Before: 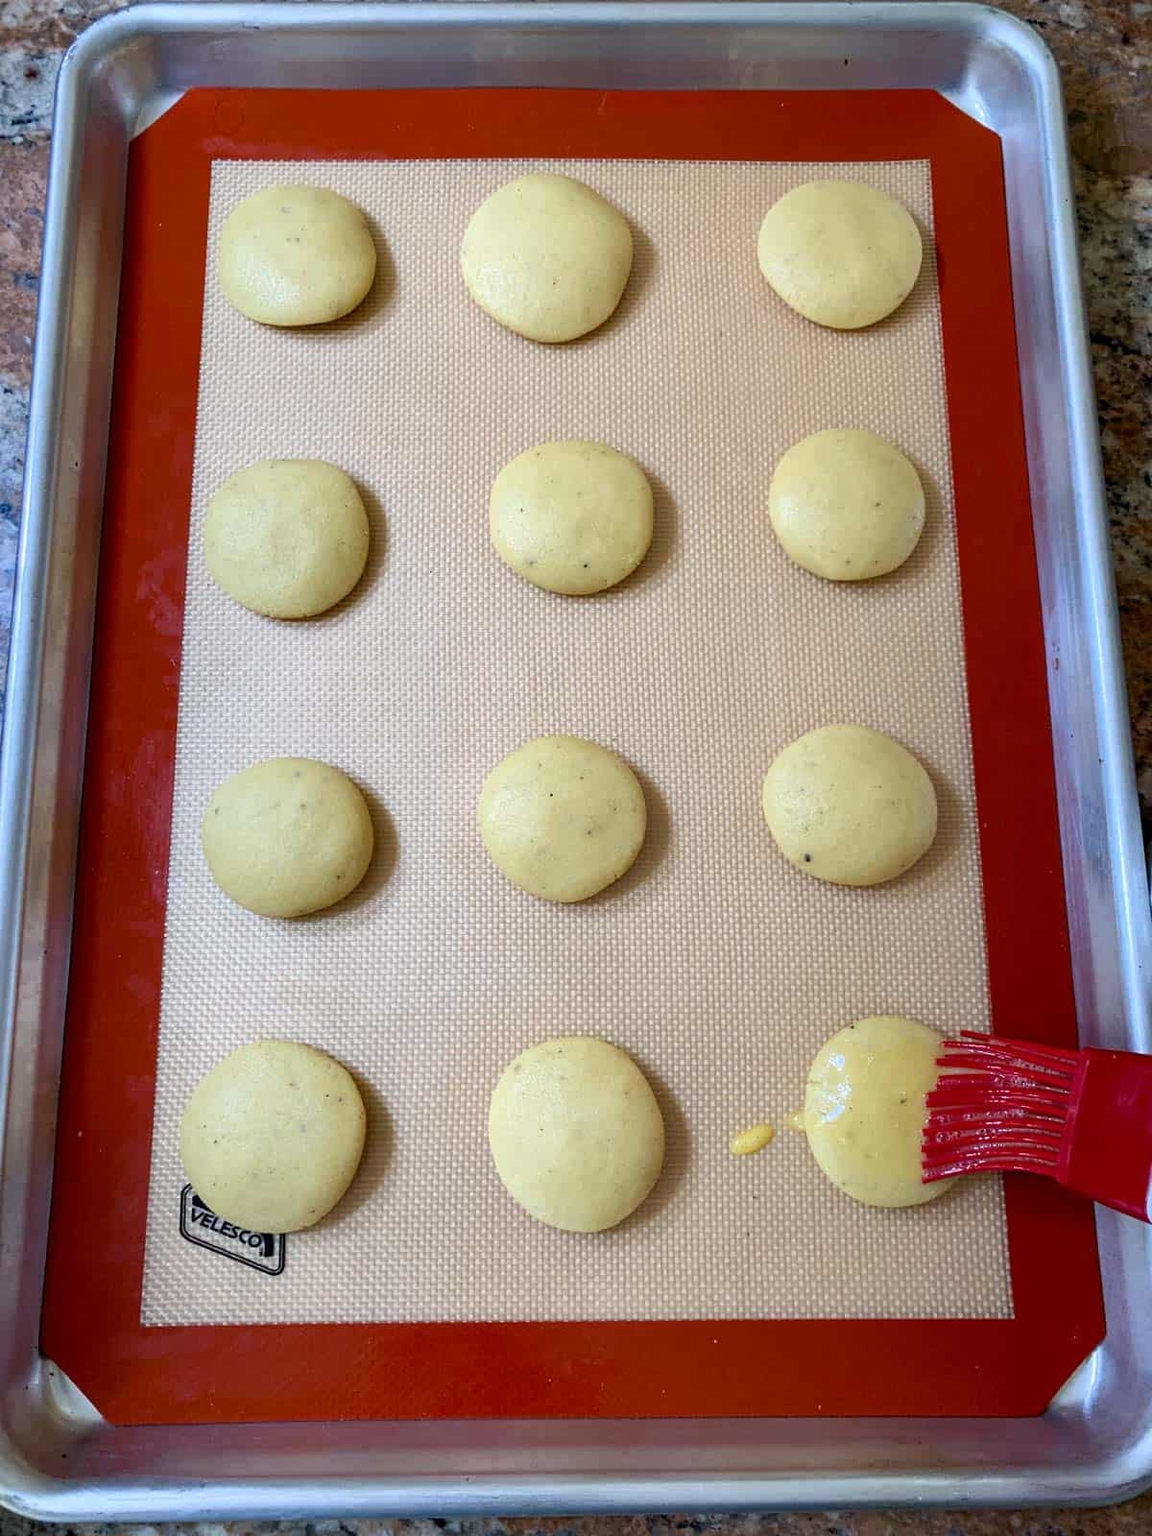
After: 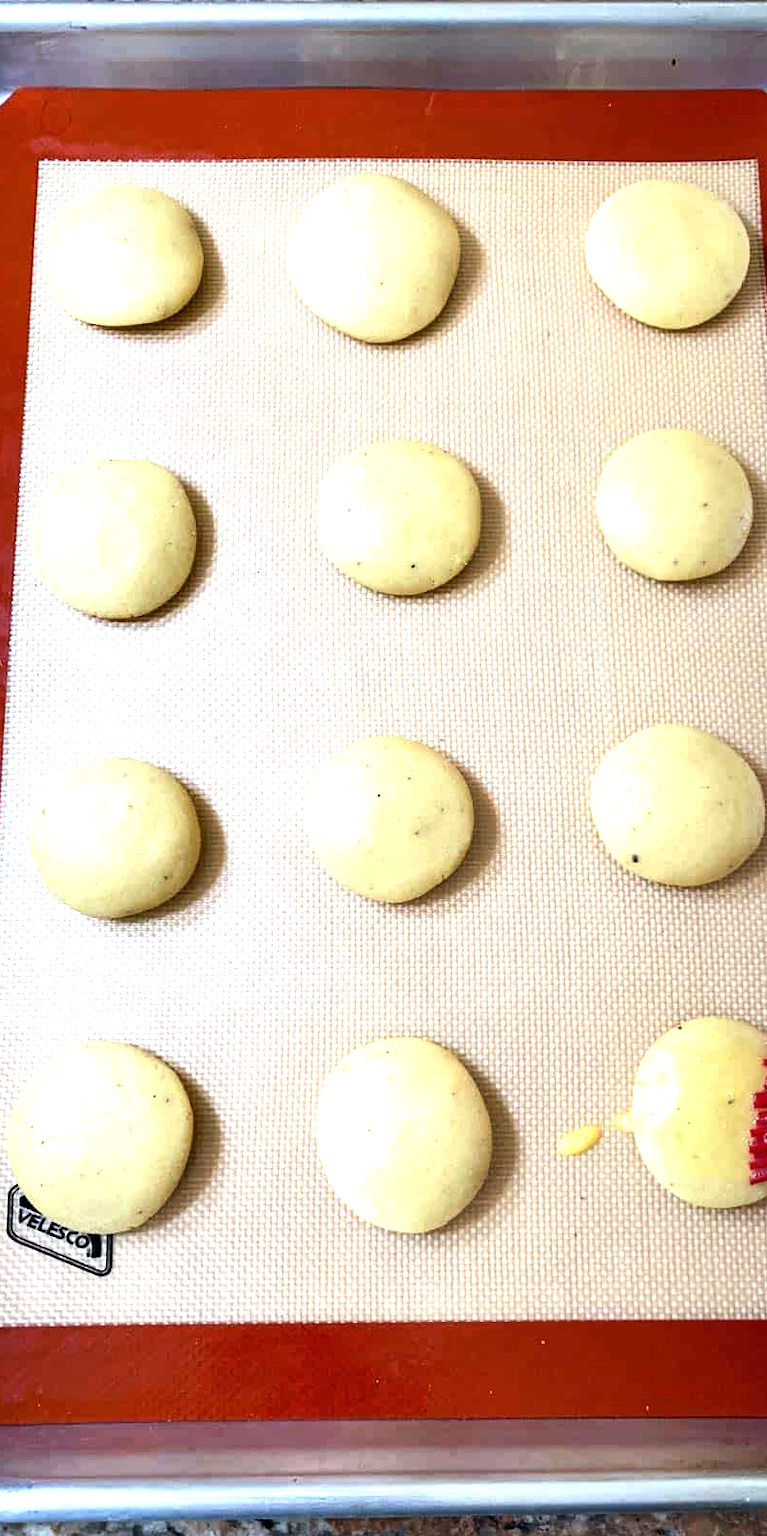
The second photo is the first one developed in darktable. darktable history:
crop and rotate: left 15.055%, right 18.278%
tone equalizer: -8 EV -0.75 EV, -7 EV -0.7 EV, -6 EV -0.6 EV, -5 EV -0.4 EV, -3 EV 0.4 EV, -2 EV 0.6 EV, -1 EV 0.7 EV, +0 EV 0.75 EV, edges refinement/feathering 500, mask exposure compensation -1.57 EV, preserve details no
exposure: black level correction 0, exposure 0.4 EV, compensate exposure bias true, compensate highlight preservation false
